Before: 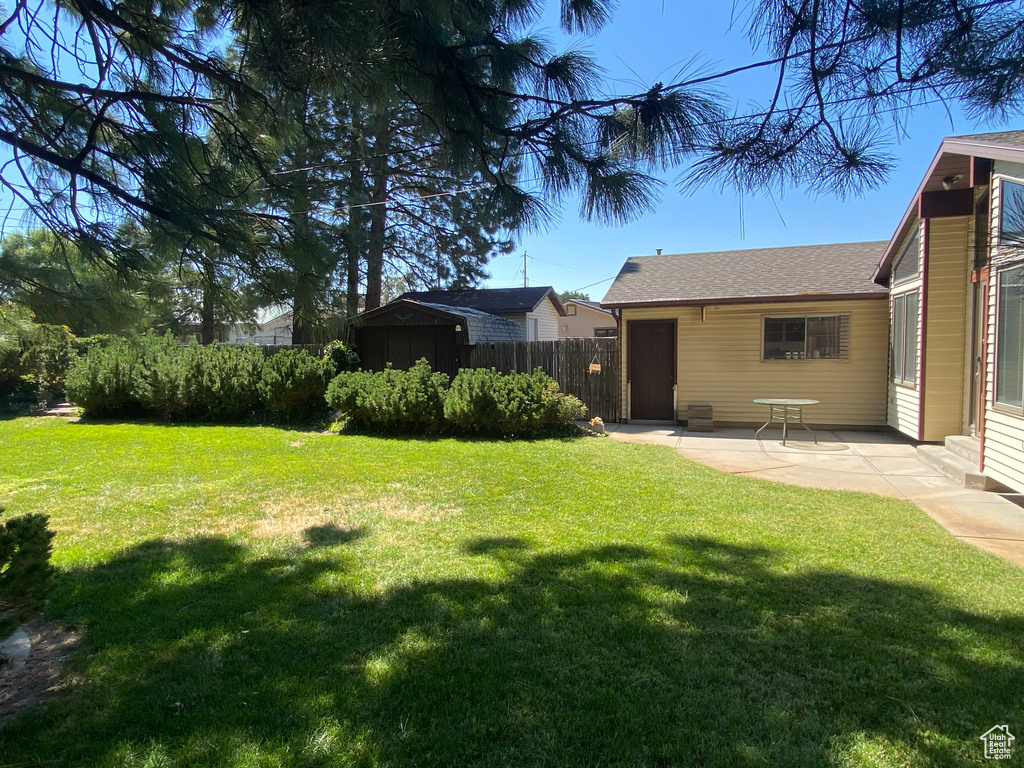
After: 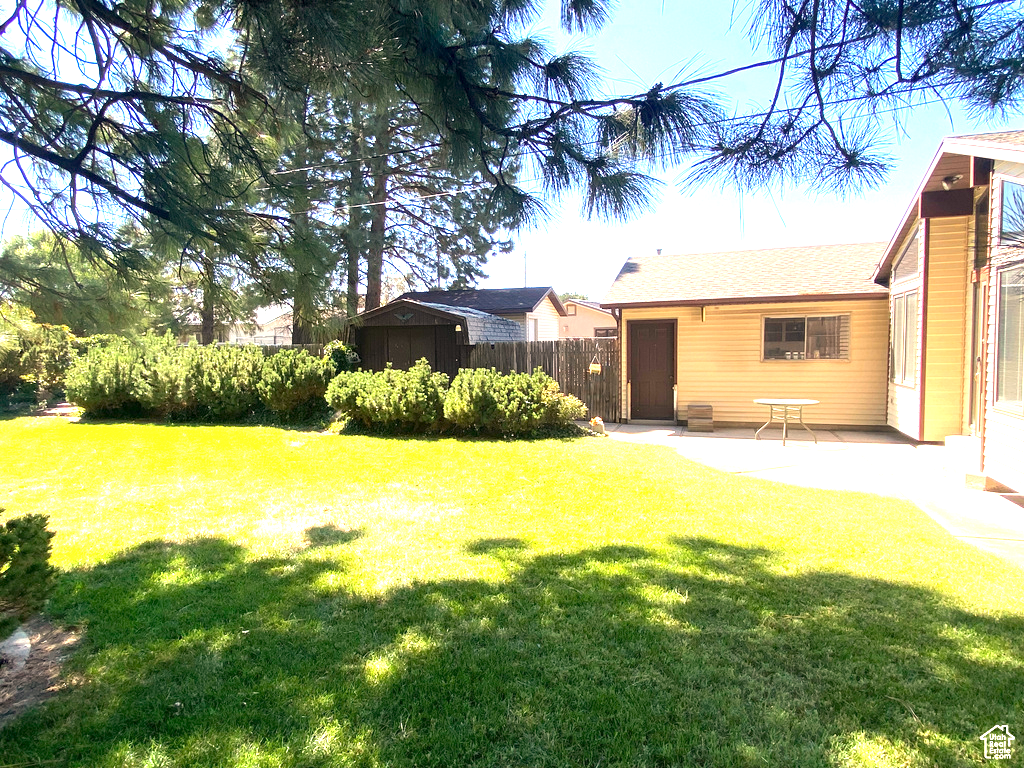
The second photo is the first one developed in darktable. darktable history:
exposure: black level correction 0.001, exposure 1.735 EV, compensate highlight preservation false
white balance: red 1.127, blue 0.943
color zones: curves: ch0 [(0.25, 0.5) (0.463, 0.627) (0.484, 0.637) (0.75, 0.5)]
